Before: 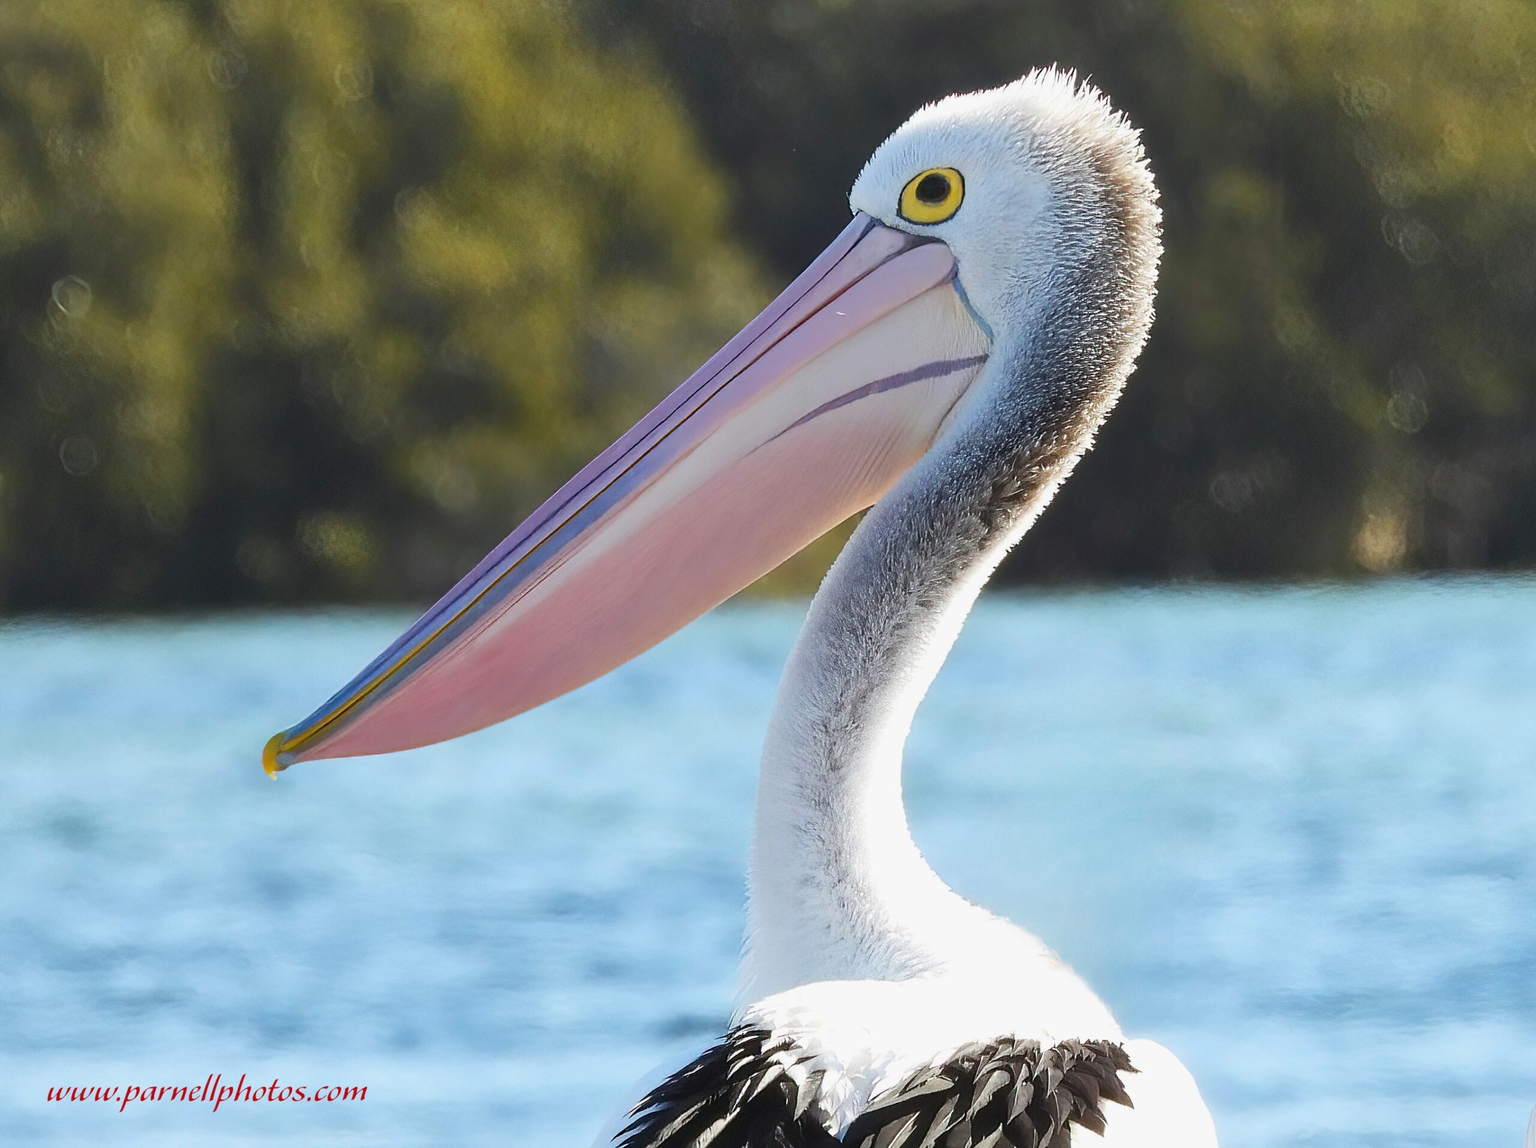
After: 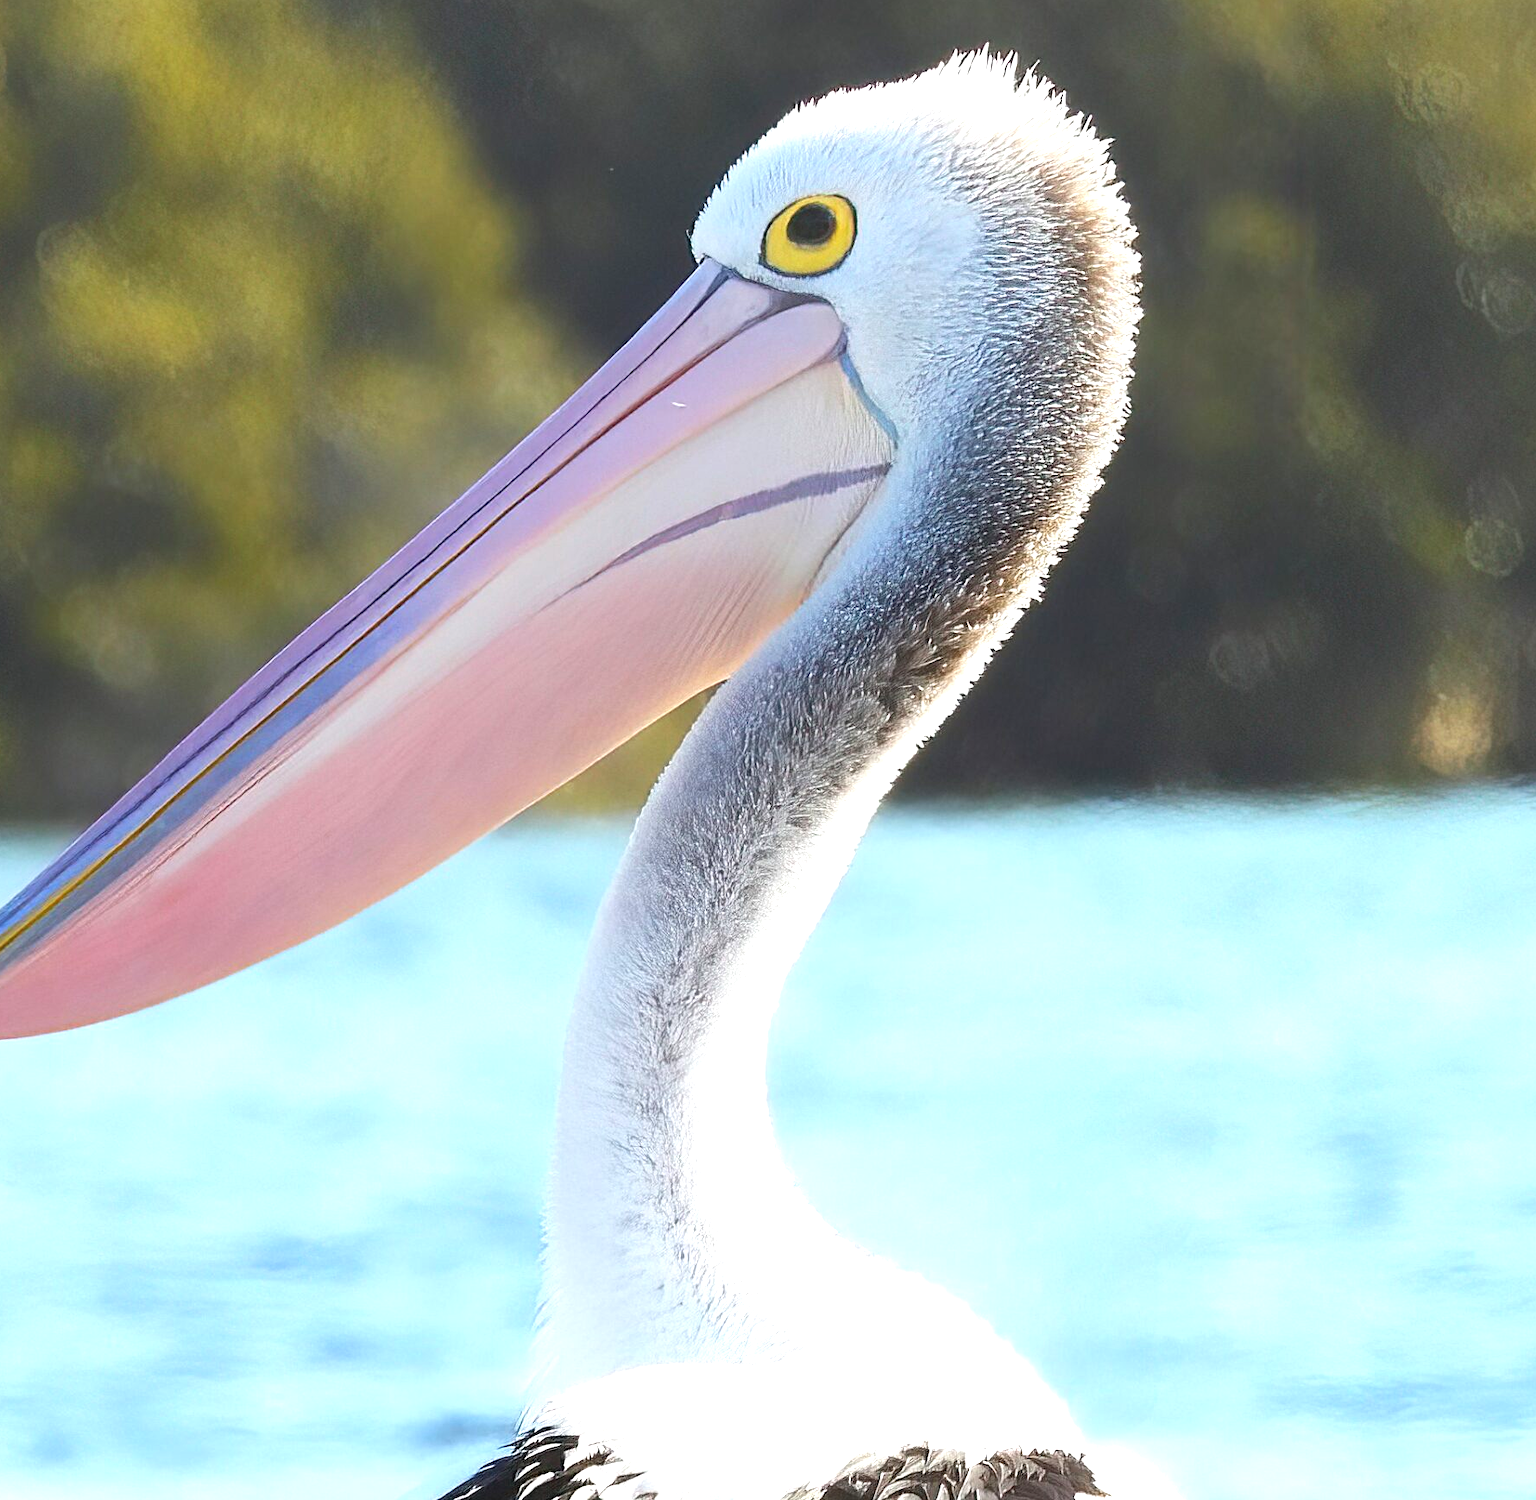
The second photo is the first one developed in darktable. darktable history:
exposure: exposure 0.74 EV, compensate highlight preservation false
contrast equalizer: y [[0.439, 0.44, 0.442, 0.457, 0.493, 0.498], [0.5 ×6], [0.5 ×6], [0 ×6], [0 ×6]], mix 0.76
crop and rotate: left 24.034%, top 2.838%, right 6.406%, bottom 6.299%
